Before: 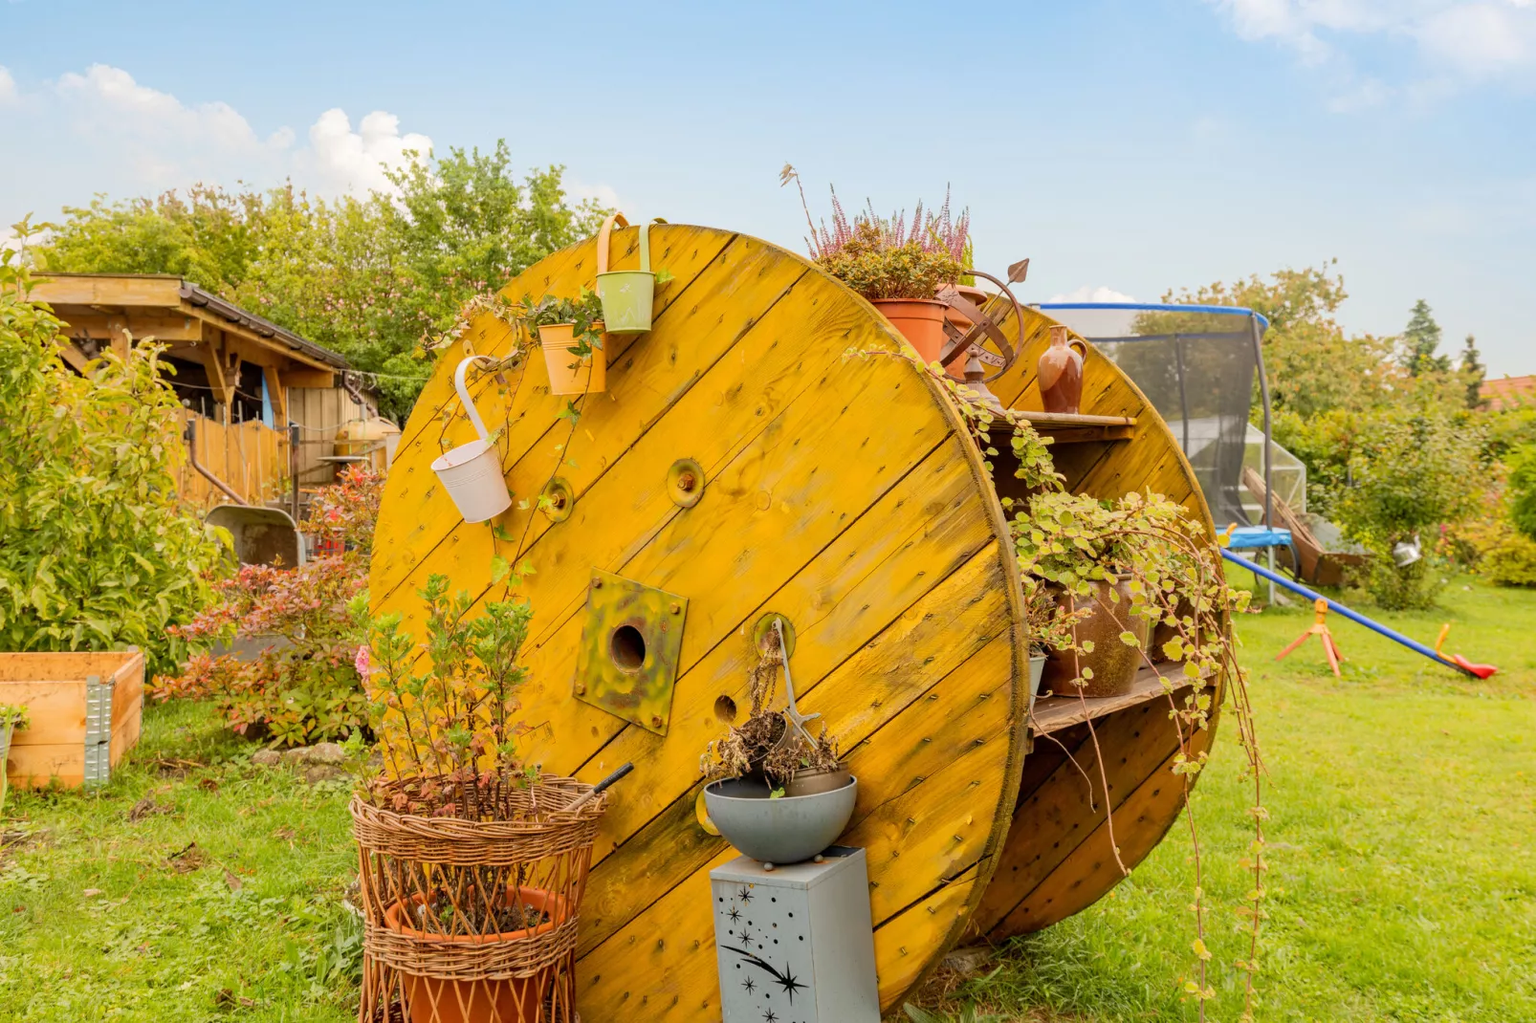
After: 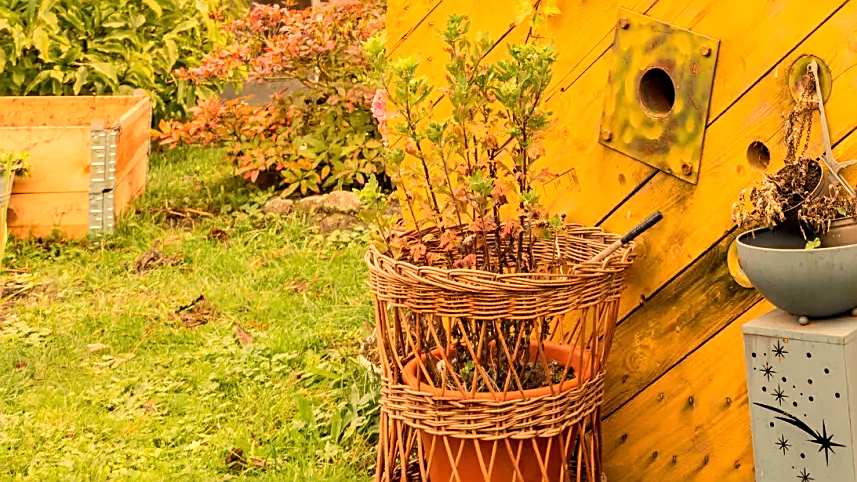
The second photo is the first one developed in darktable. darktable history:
sharpen: on, module defaults
crop and rotate: top 54.778%, right 46.61%, bottom 0.159%
tone equalizer: -8 EV -0.417 EV, -7 EV -0.389 EV, -6 EV -0.333 EV, -5 EV -0.222 EV, -3 EV 0.222 EV, -2 EV 0.333 EV, -1 EV 0.389 EV, +0 EV 0.417 EV, edges refinement/feathering 500, mask exposure compensation -1.57 EV, preserve details no
white balance: red 1.138, green 0.996, blue 0.812
